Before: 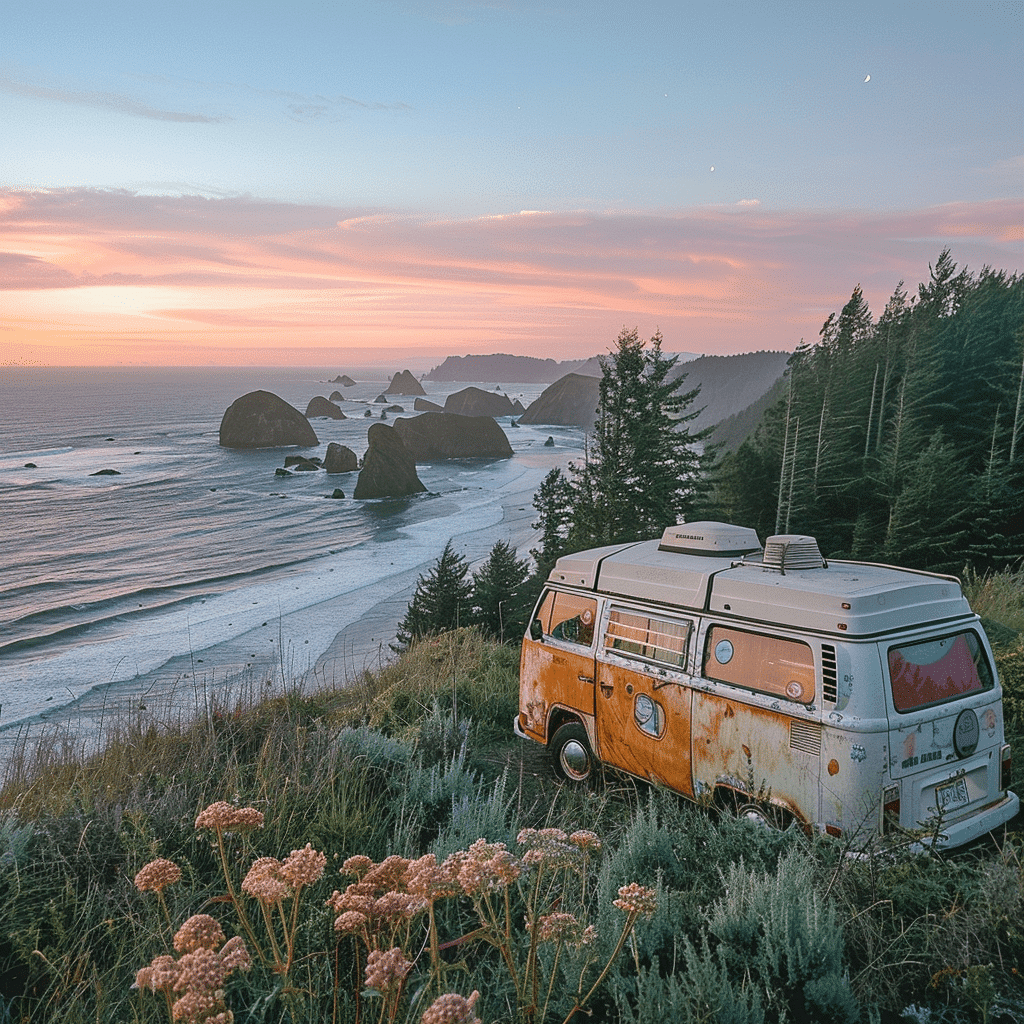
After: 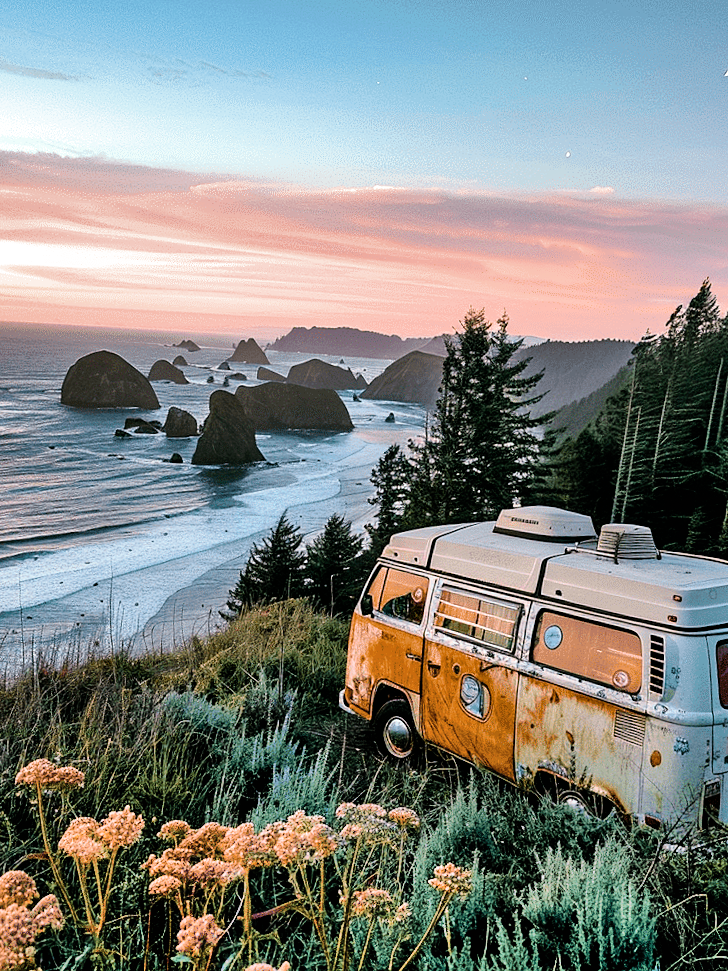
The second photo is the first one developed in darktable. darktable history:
color balance rgb: highlights gain › luminance 6.143%, highlights gain › chroma 1.291%, highlights gain › hue 88.37°, white fulcrum 0.985 EV, perceptual saturation grading › global saturation 36.209%, perceptual saturation grading › shadows 35.238%
crop and rotate: angle -3.16°, left 14.091%, top 0.039%, right 10.968%, bottom 0.017%
filmic rgb: black relative exposure -3.61 EV, white relative exposure 2.16 EV, hardness 3.64
velvia: strength 16.85%
shadows and highlights: shadows 74.89, highlights -60.89, soften with gaussian
